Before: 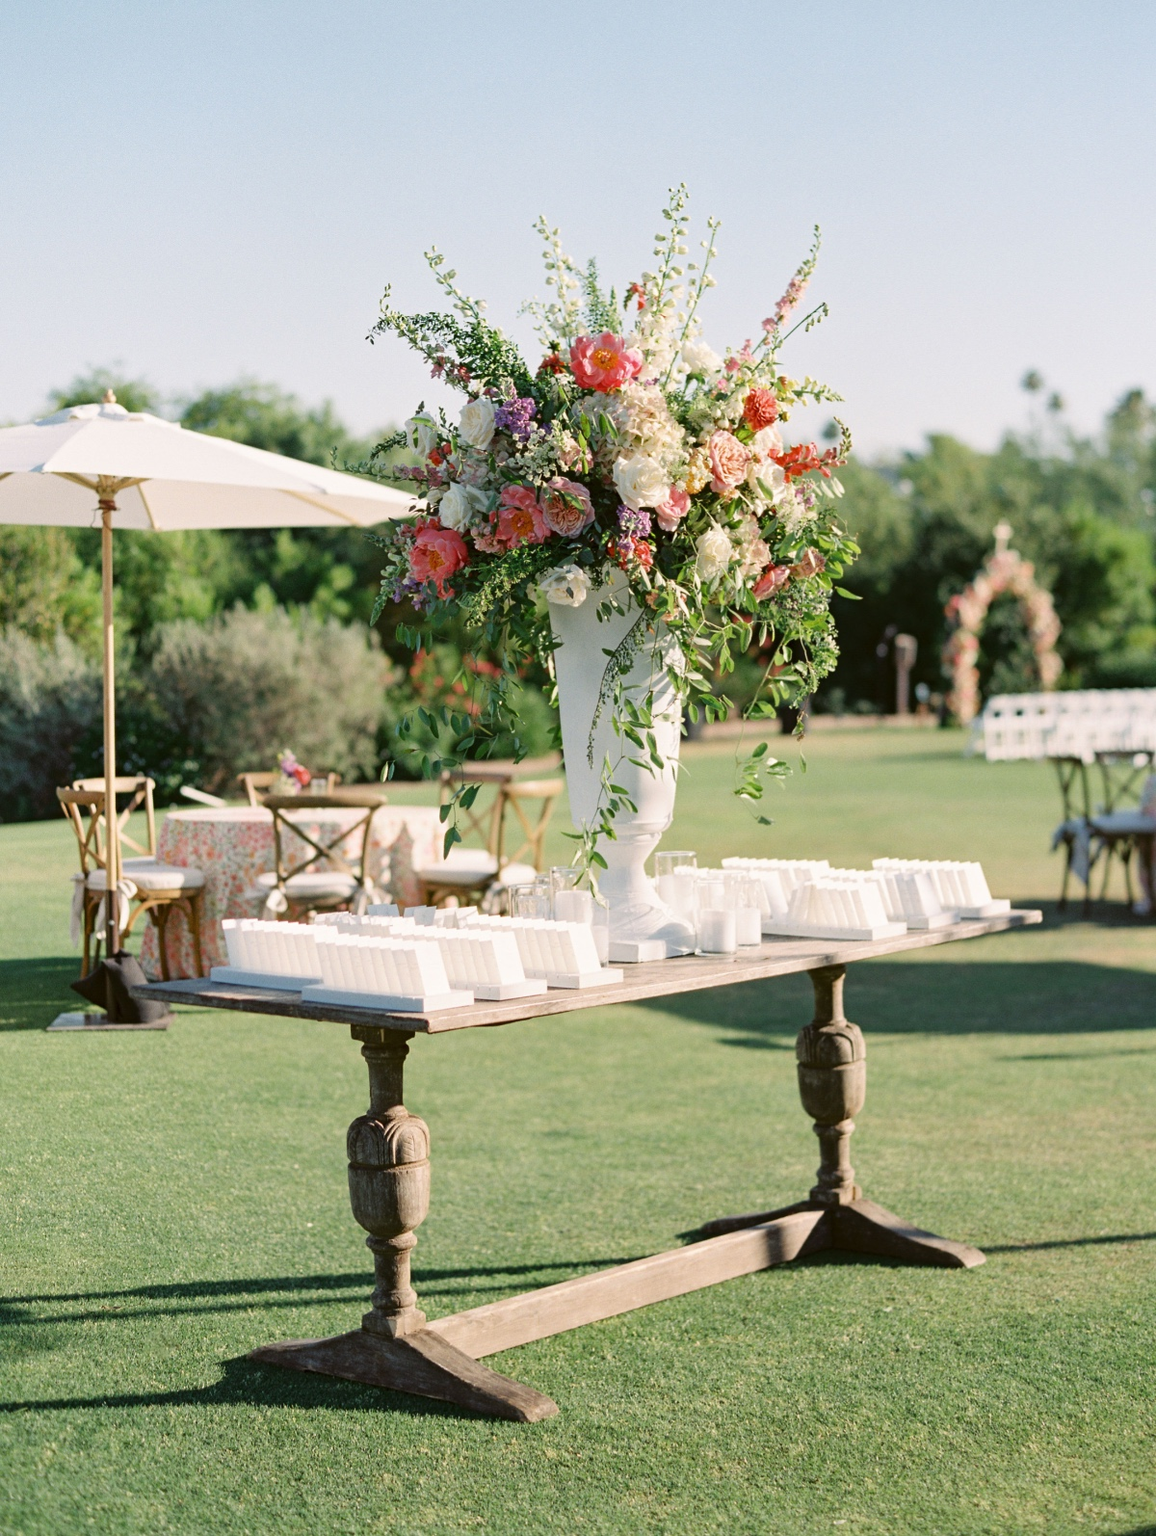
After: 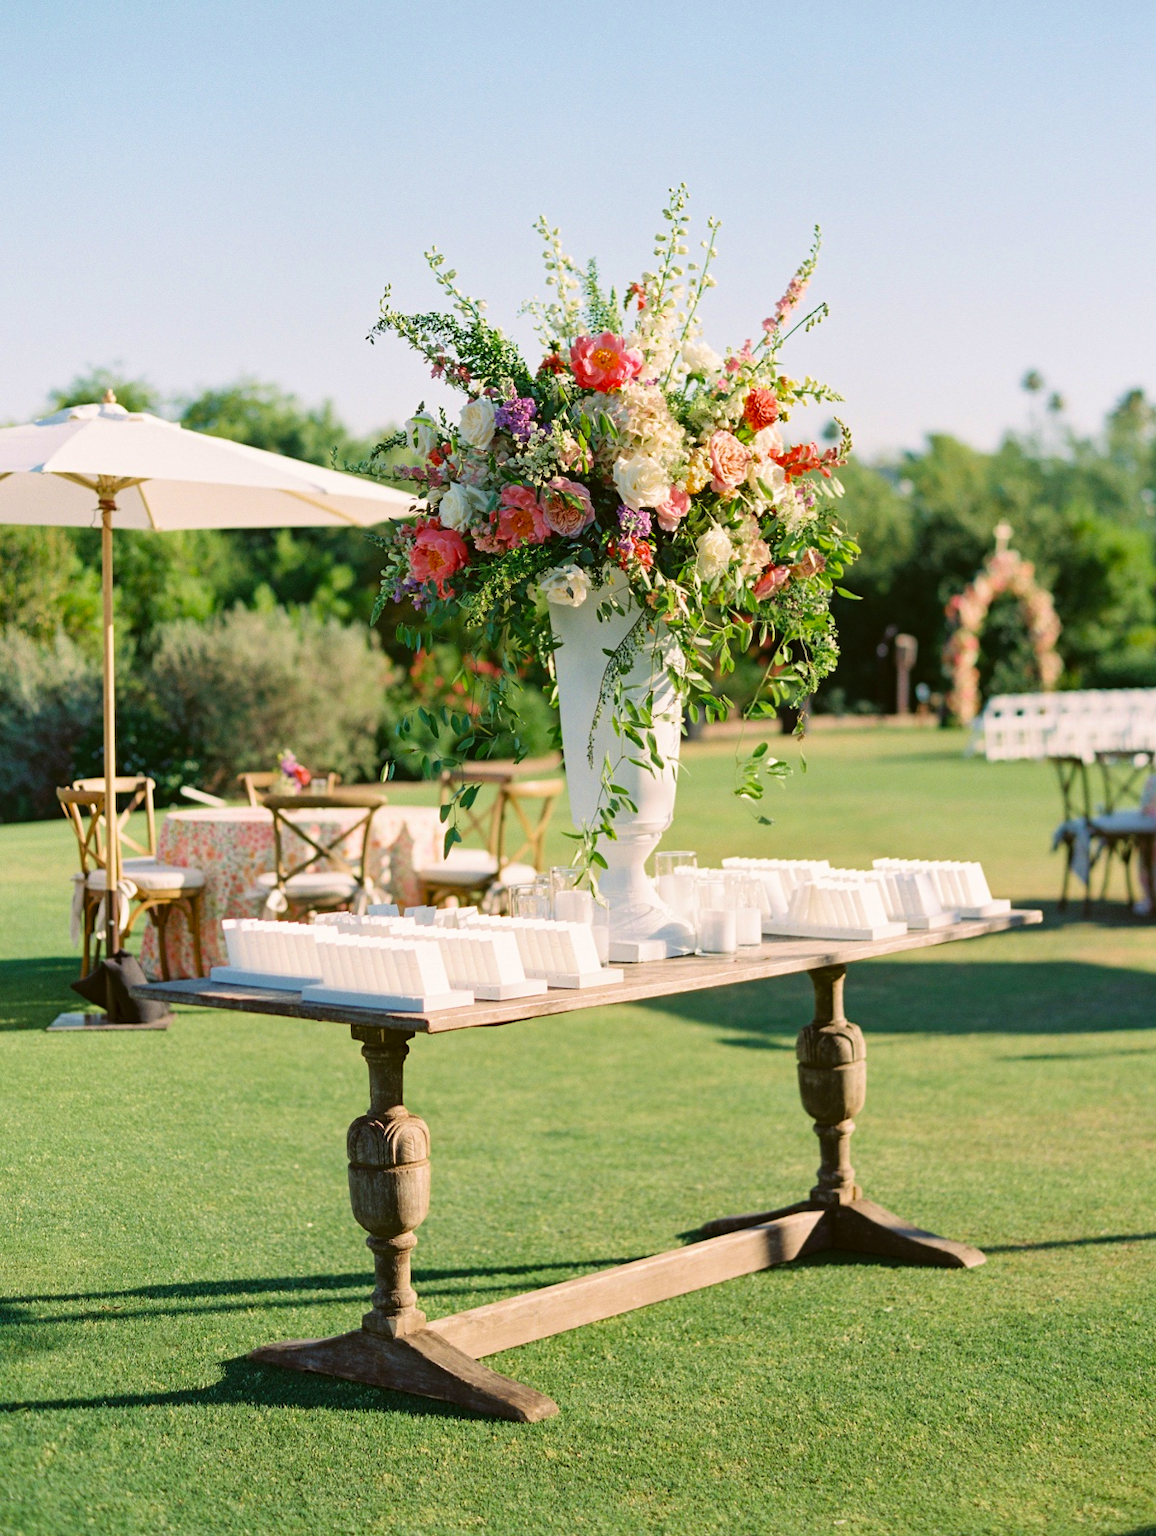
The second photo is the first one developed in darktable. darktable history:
velvia: on, module defaults
color balance: output saturation 120%
